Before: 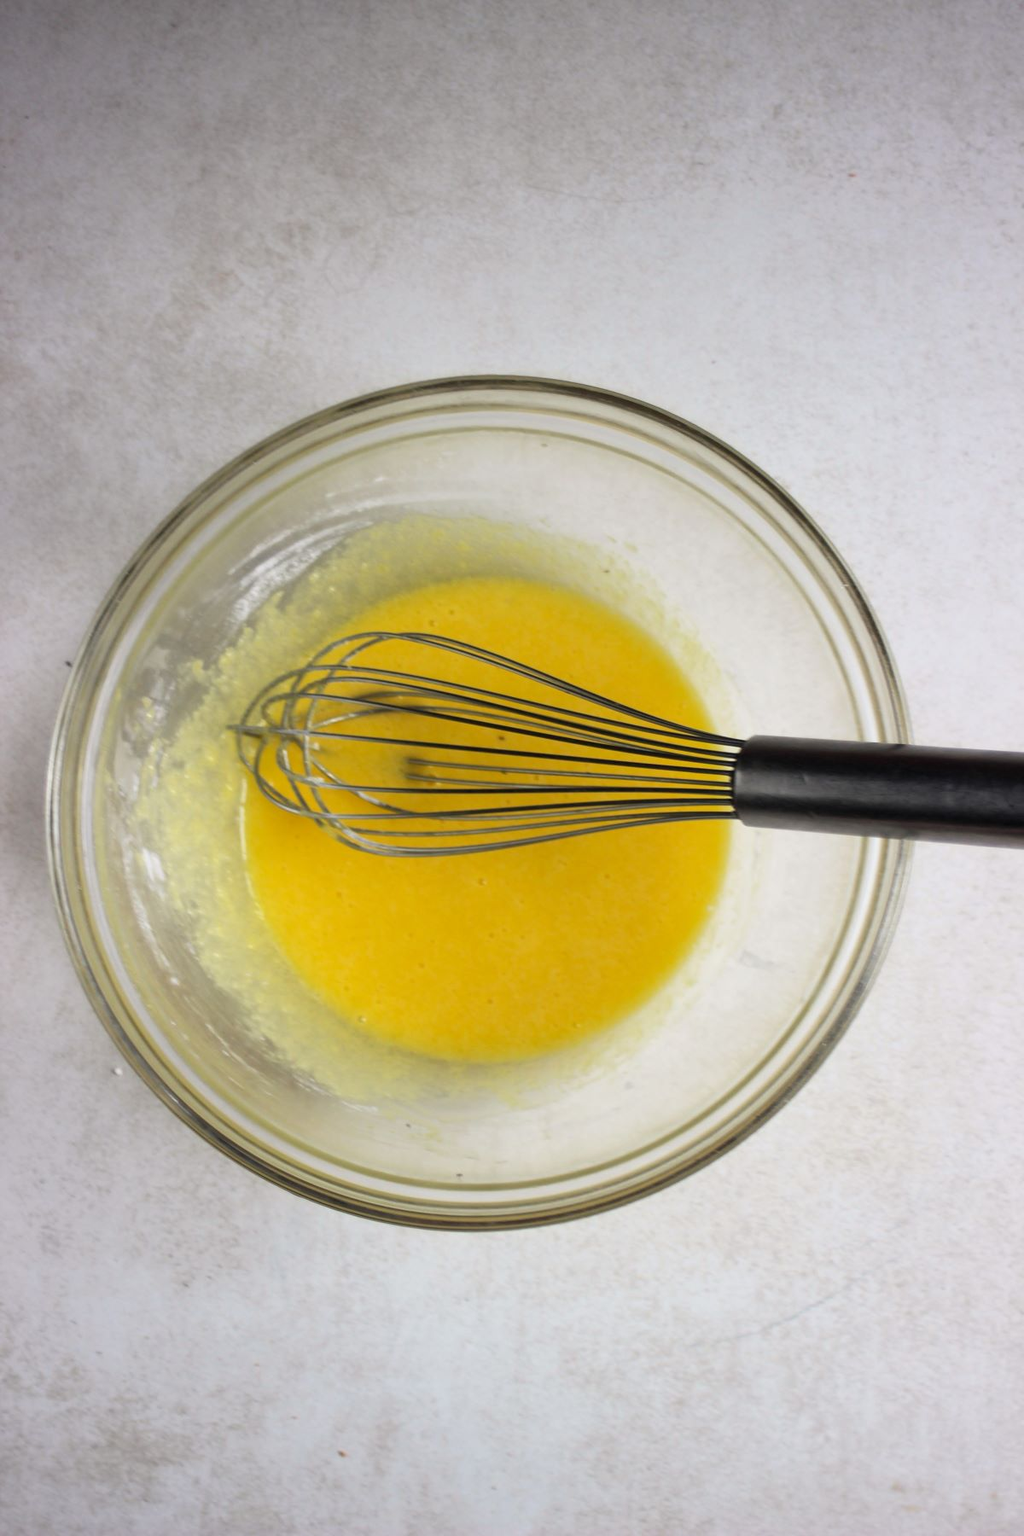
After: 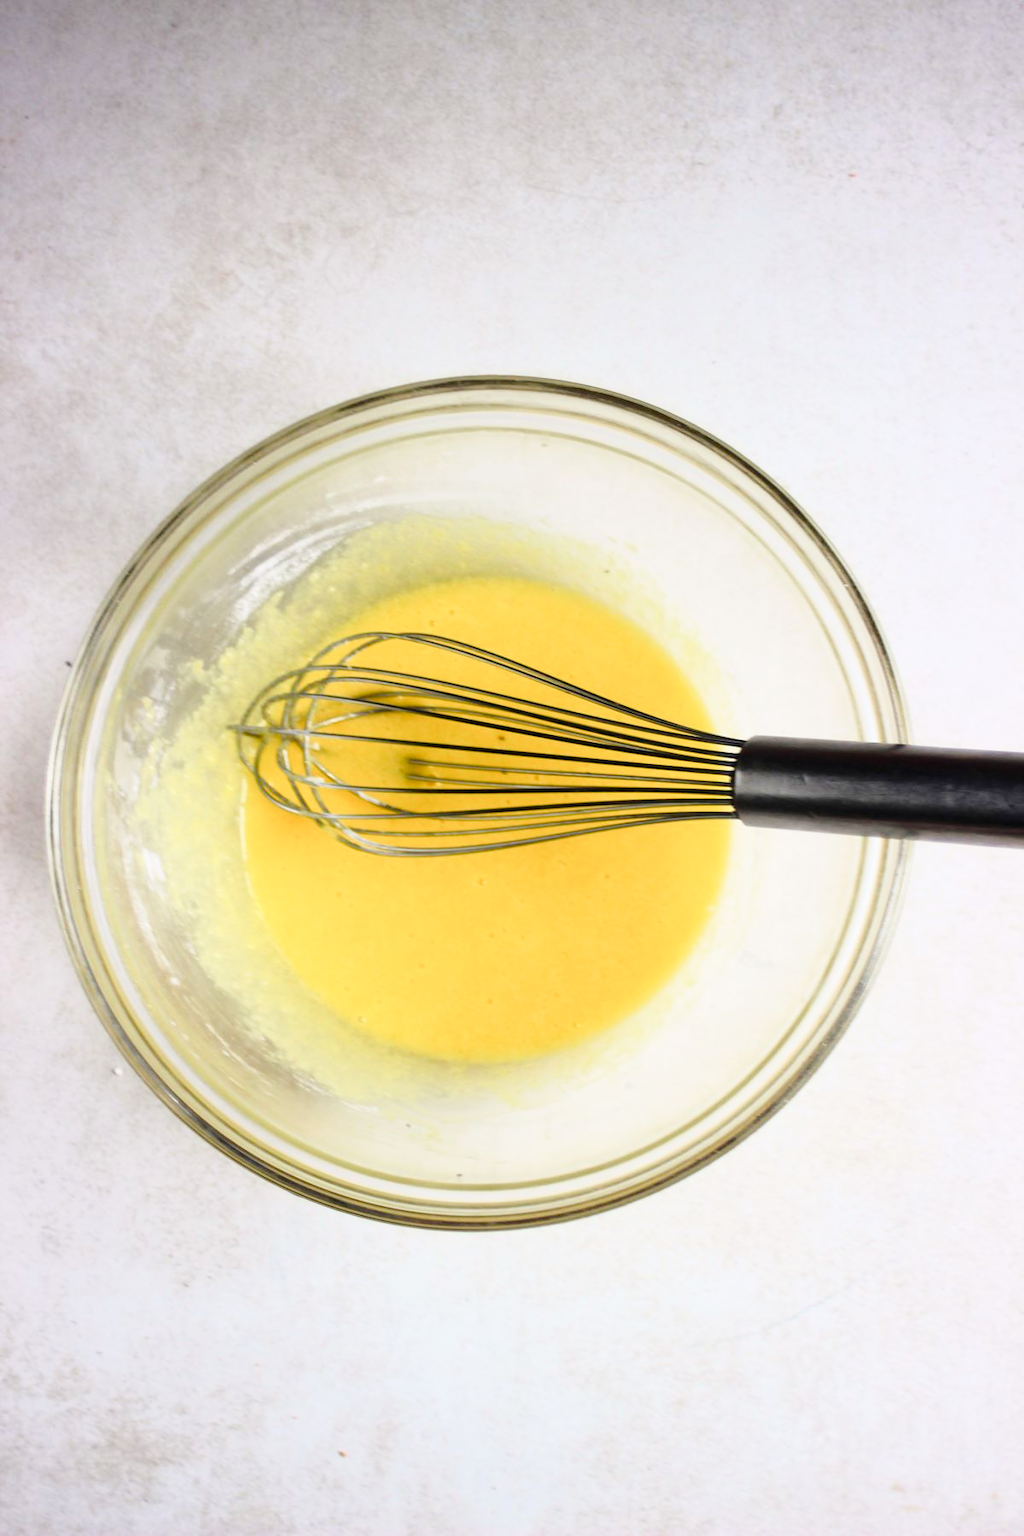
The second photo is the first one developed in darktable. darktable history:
color balance rgb: perceptual saturation grading › global saturation 20%, perceptual saturation grading › highlights -50.297%, perceptual saturation grading › shadows 30.438%, global vibrance 20%
base curve: curves: ch0 [(0, 0) (0.028, 0.03) (0.121, 0.232) (0.46, 0.748) (0.859, 0.968) (1, 1)]
